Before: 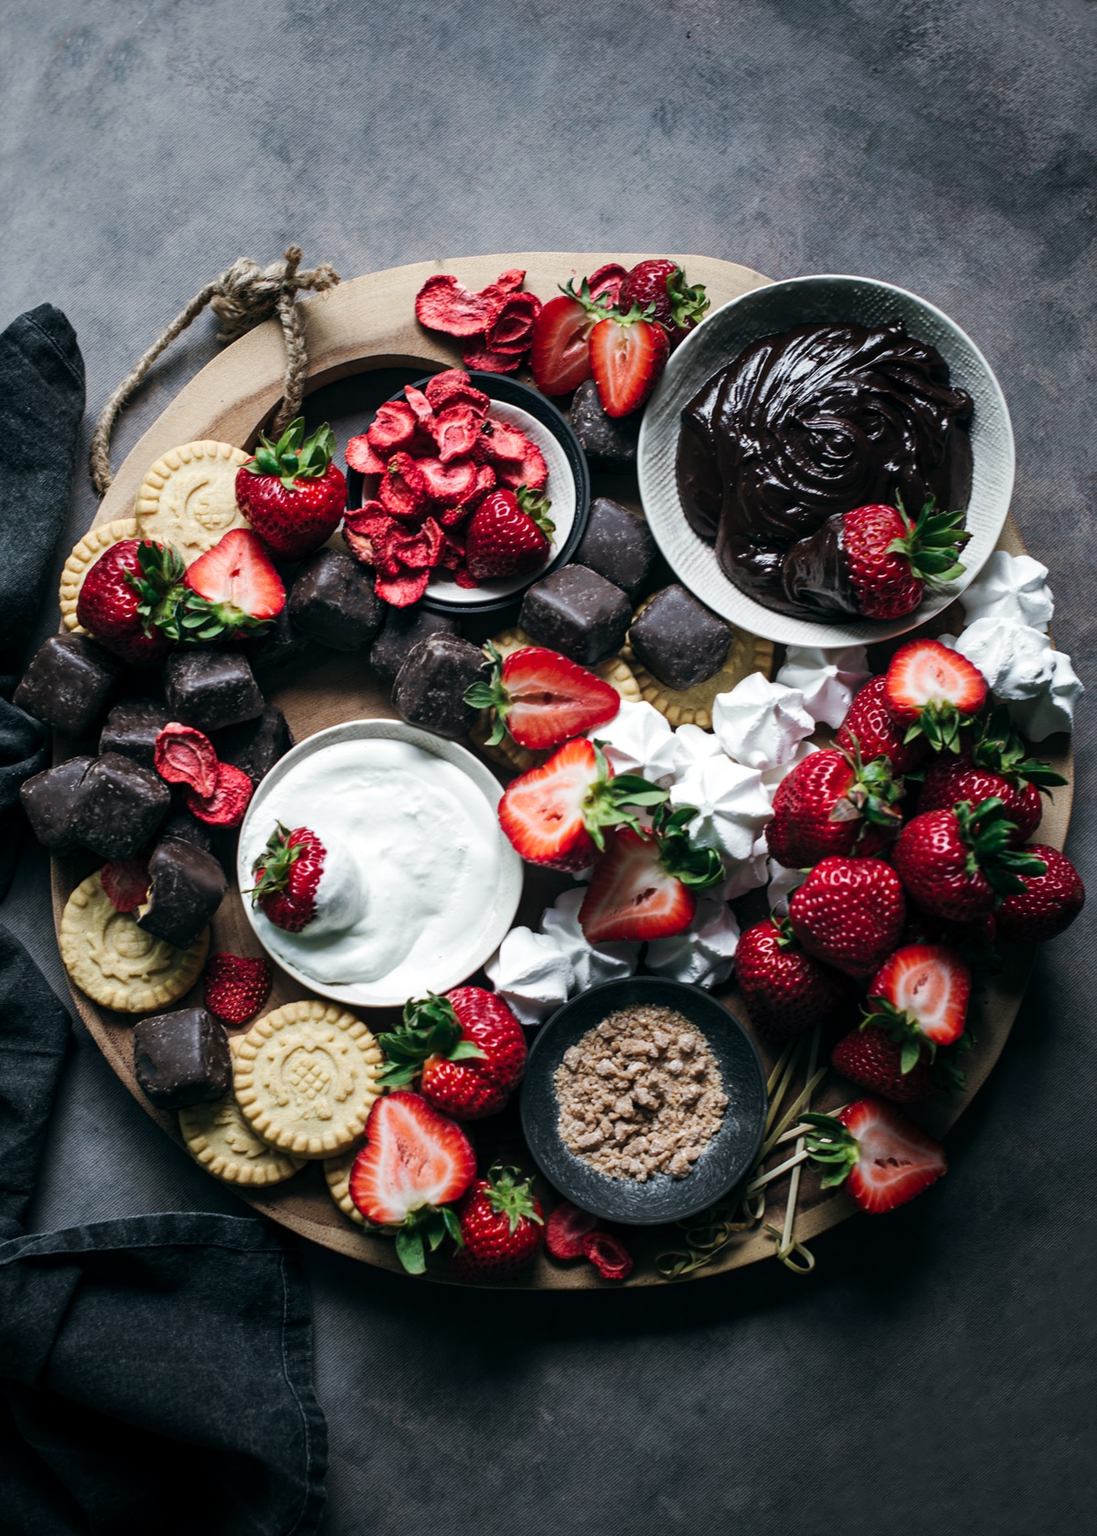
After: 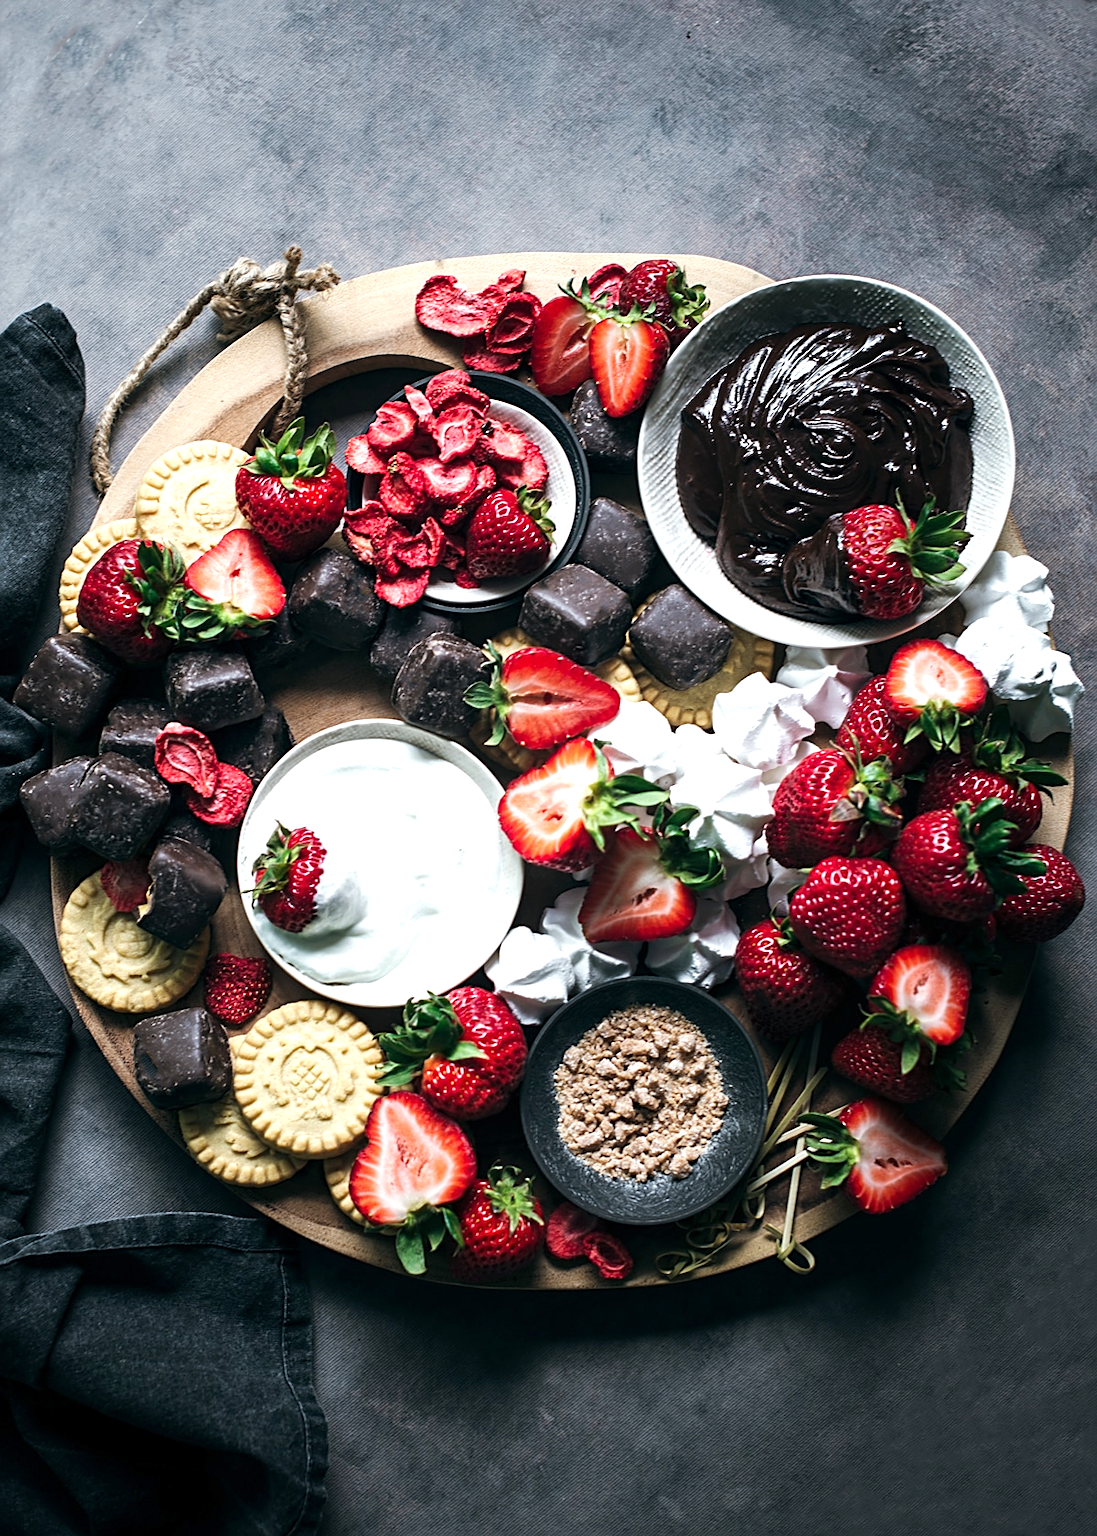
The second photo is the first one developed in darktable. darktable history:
exposure: exposure 0.6 EV, compensate highlight preservation false
sharpen: on, module defaults
